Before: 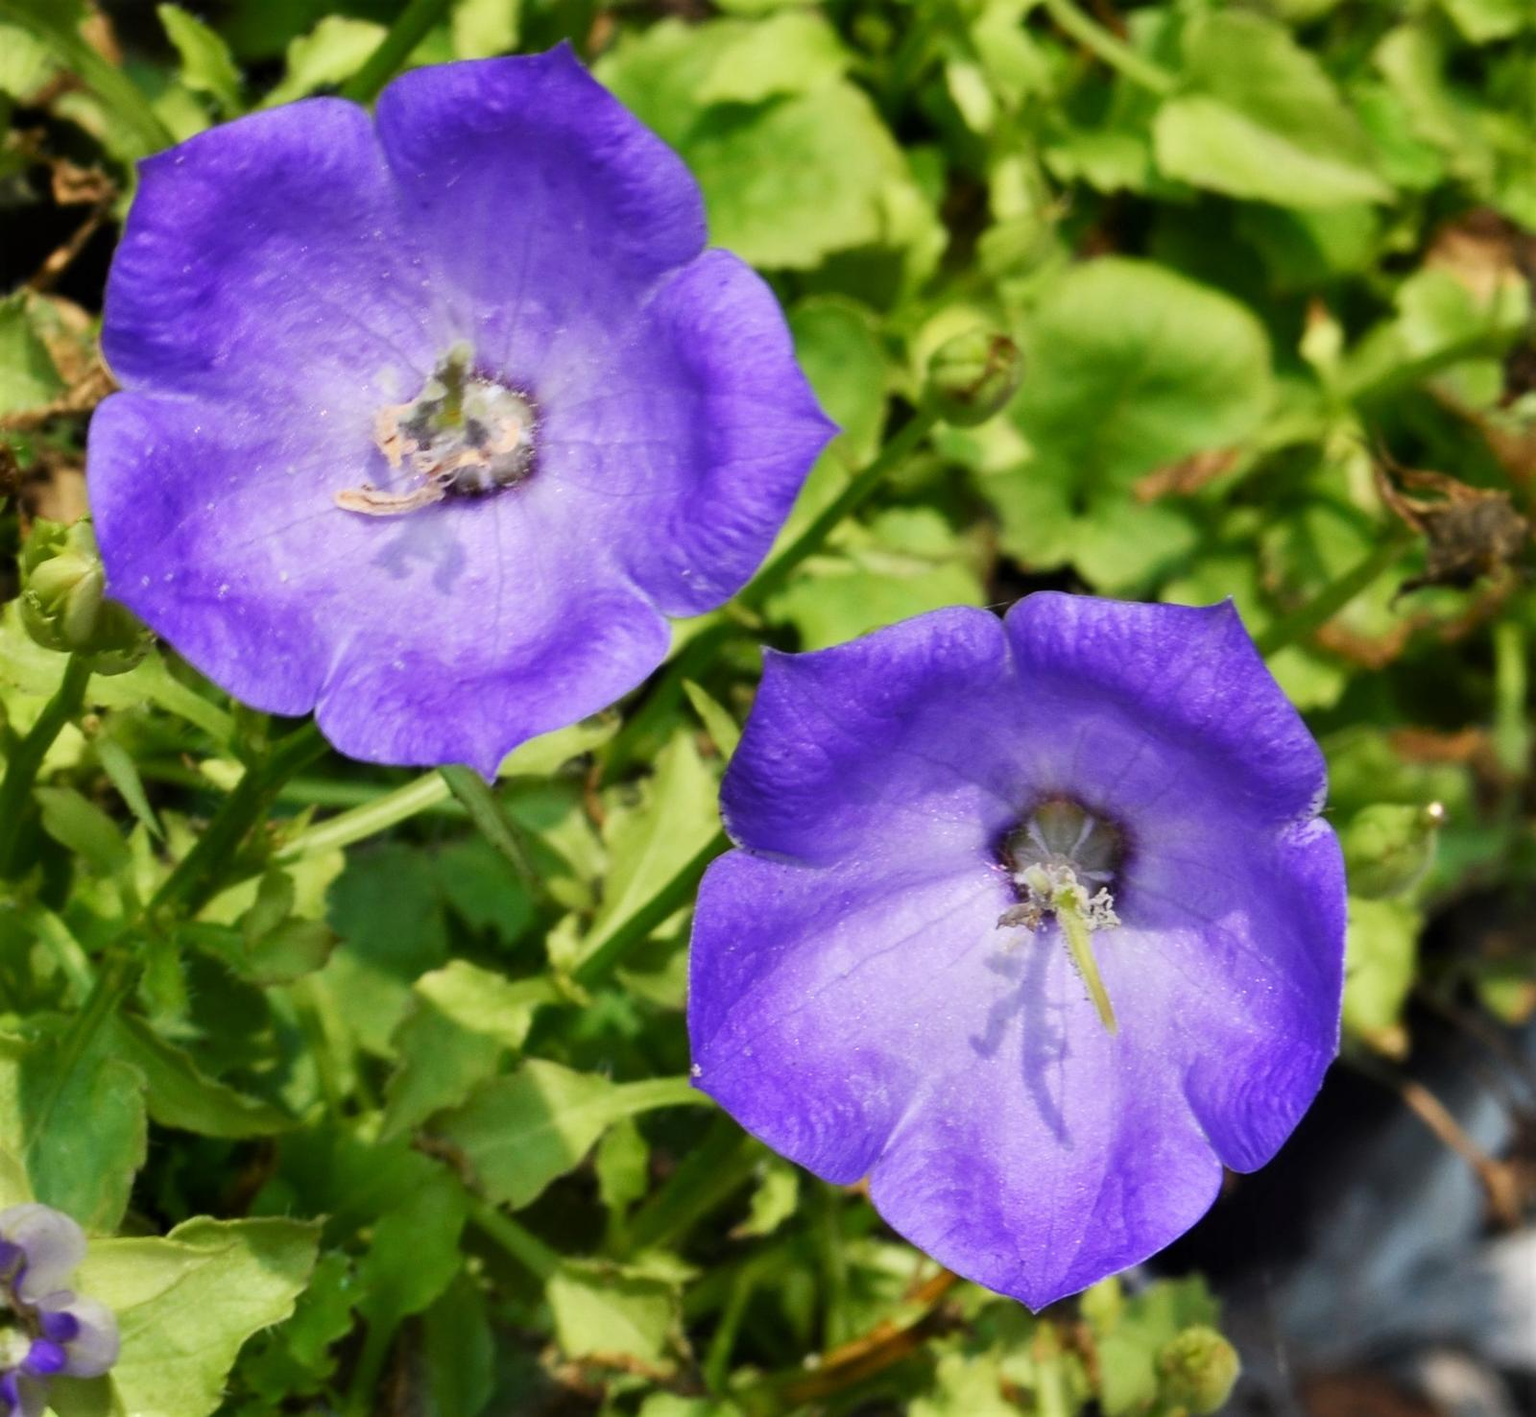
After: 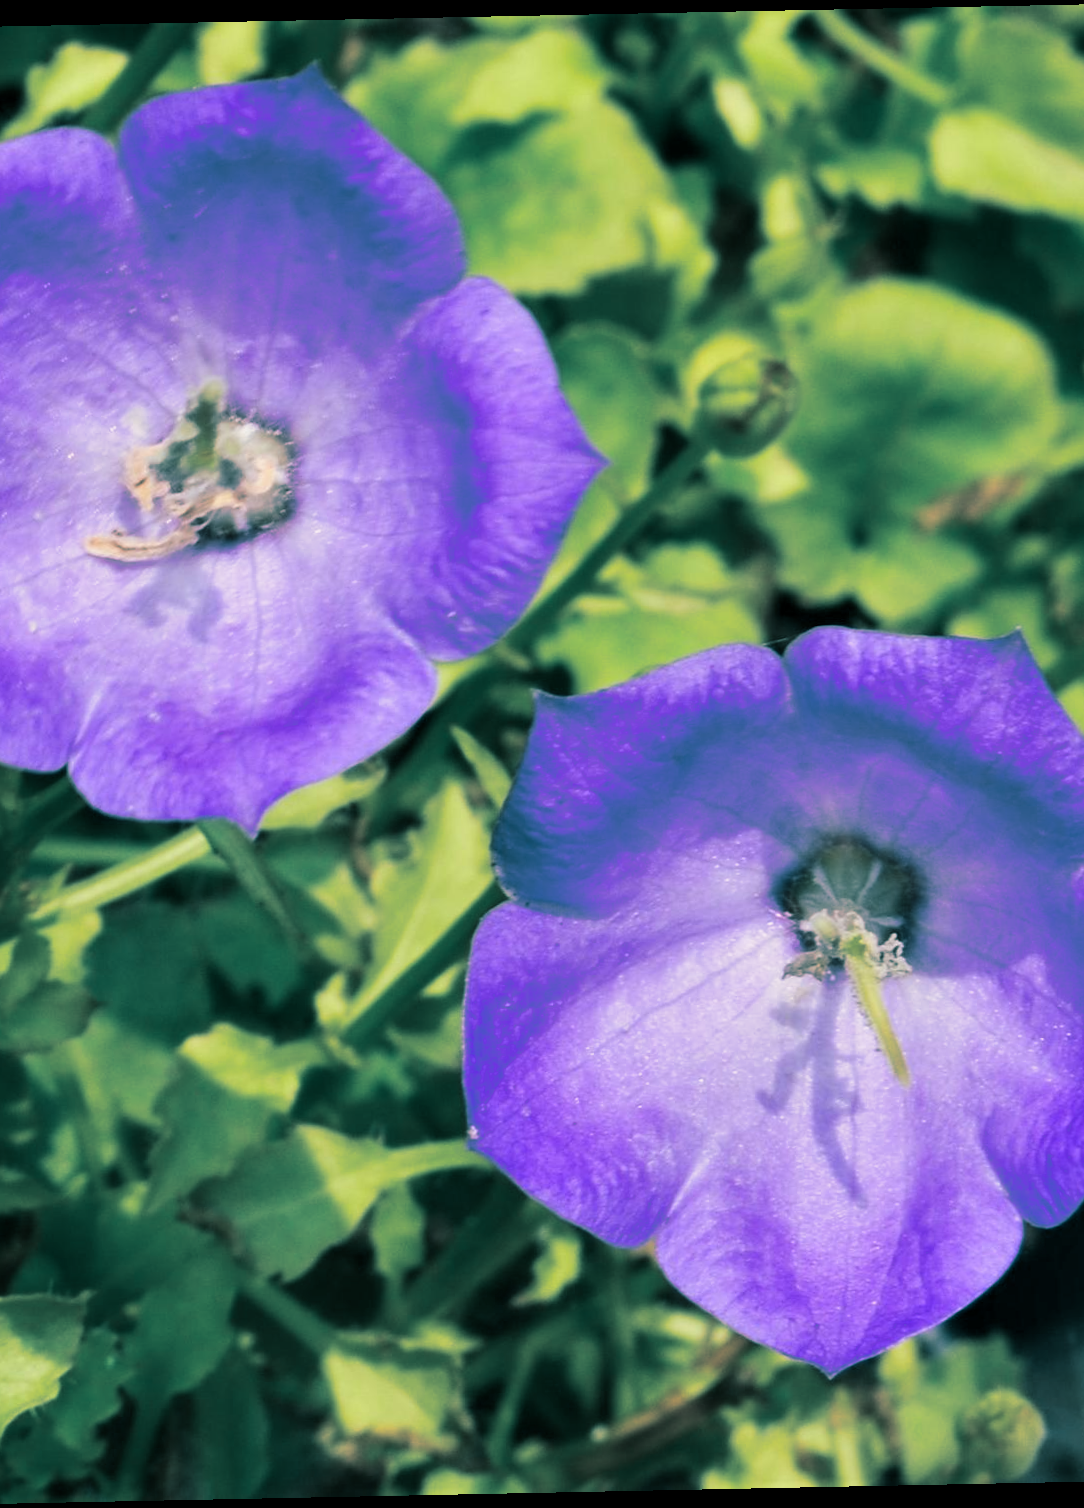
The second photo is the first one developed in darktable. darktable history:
crop: left 16.899%, right 16.556%
rotate and perspective: rotation -1.17°, automatic cropping off
split-toning: shadows › hue 186.43°, highlights › hue 49.29°, compress 30.29%
